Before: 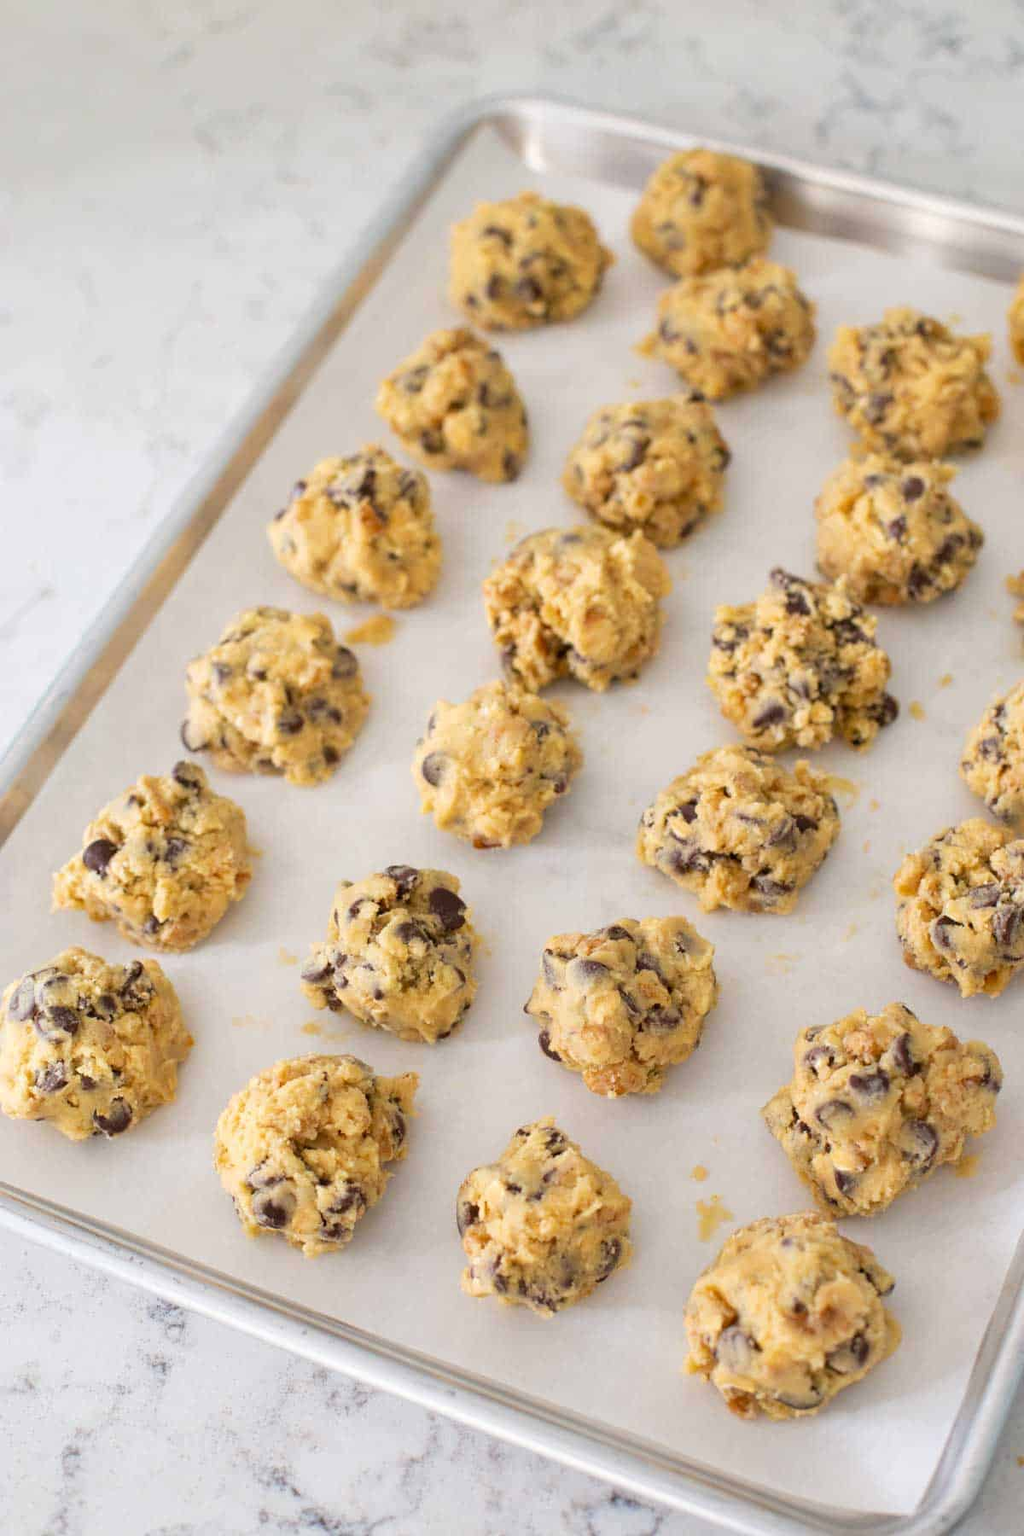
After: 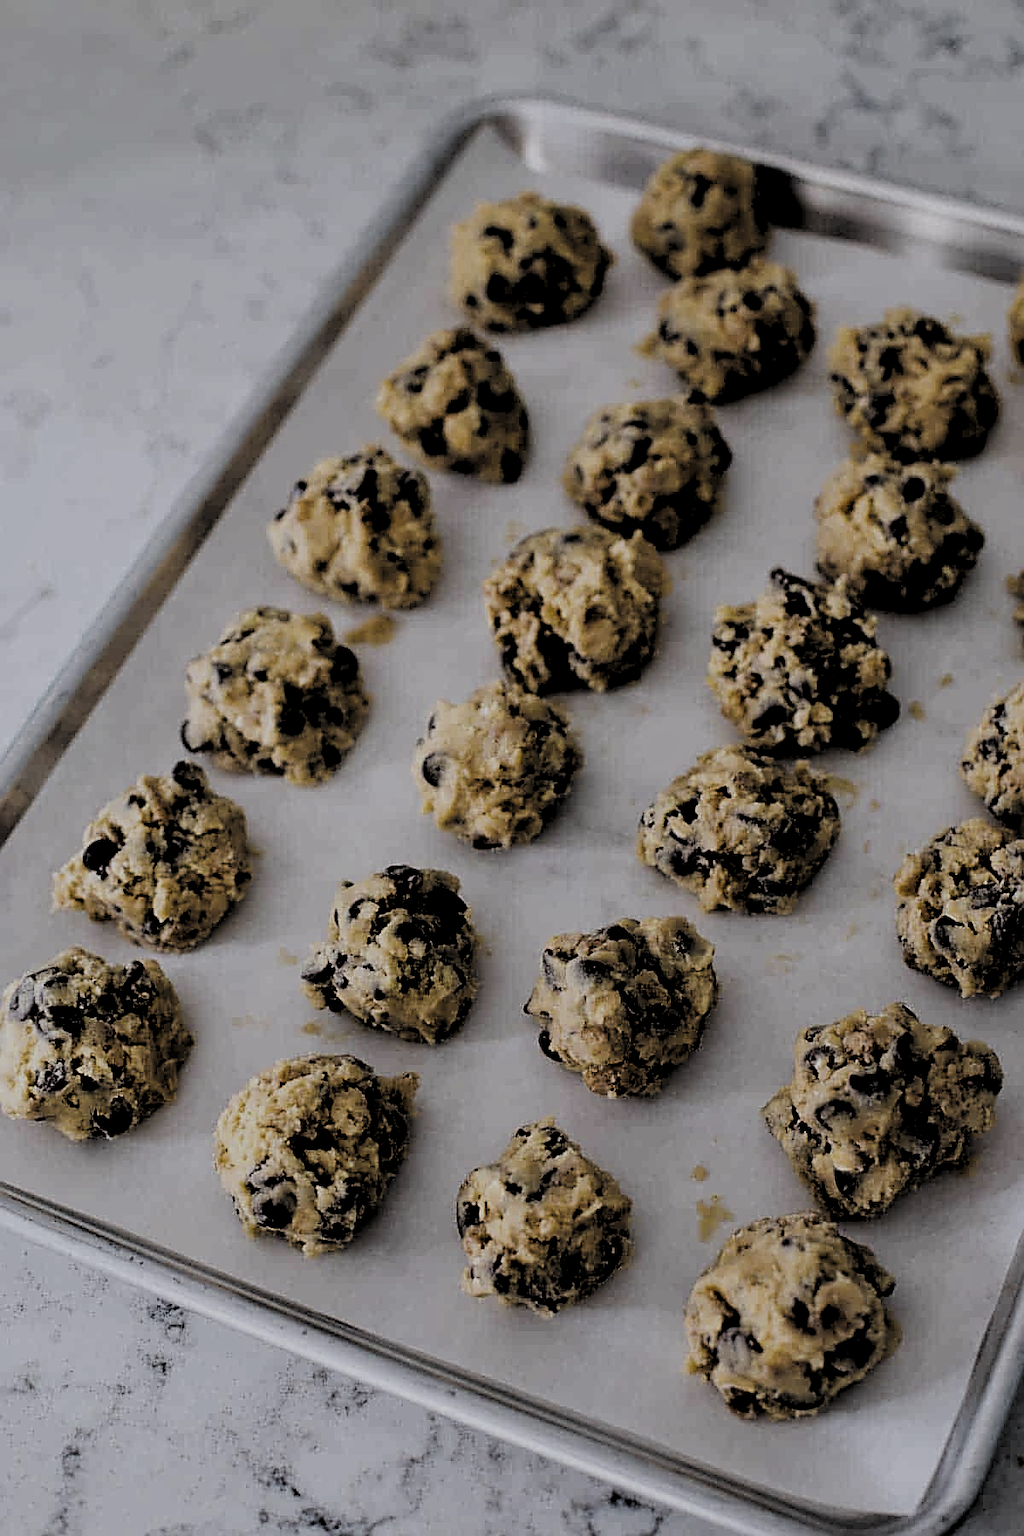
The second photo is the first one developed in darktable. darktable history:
shadows and highlights: shadows 4.1, highlights -17.6, soften with gaussian
white balance: red 0.984, blue 1.059
sharpen: amount 0.75
levels: levels [0.514, 0.759, 1]
filmic rgb: black relative exposure -5 EV, hardness 2.88, contrast 1.3, highlights saturation mix -30%
tone equalizer: on, module defaults
